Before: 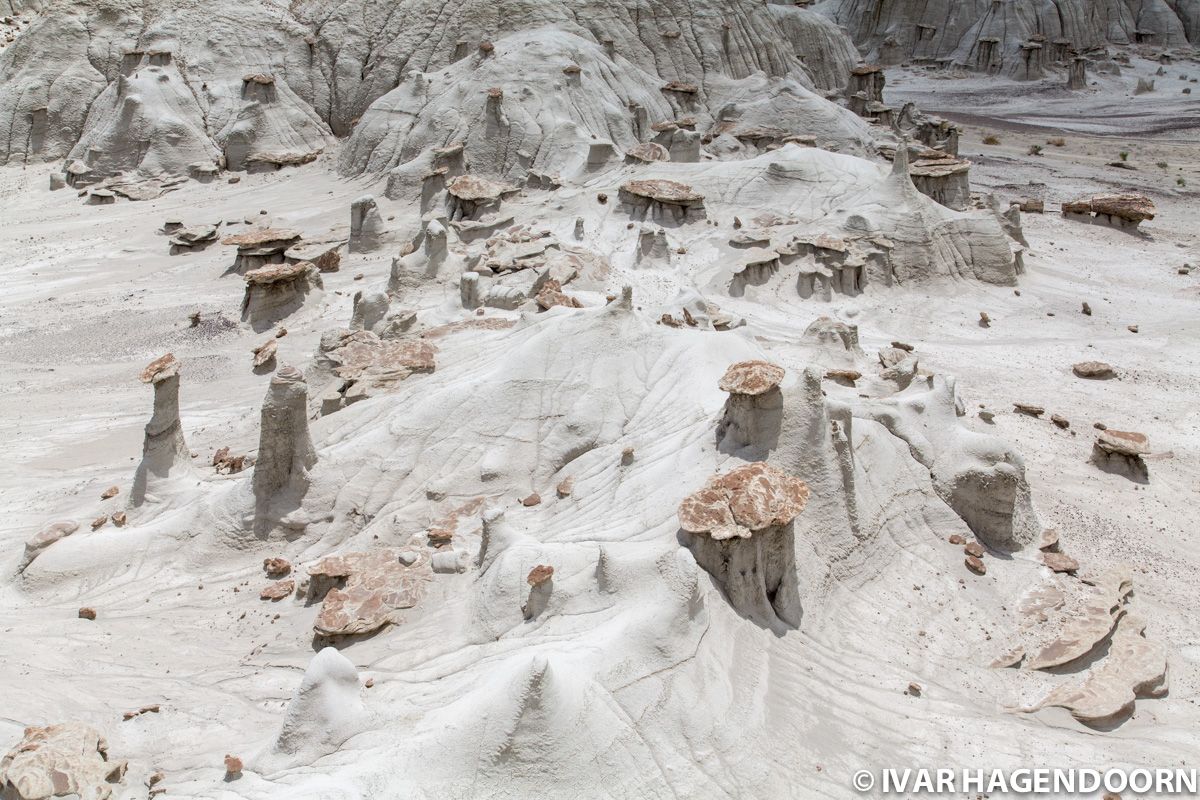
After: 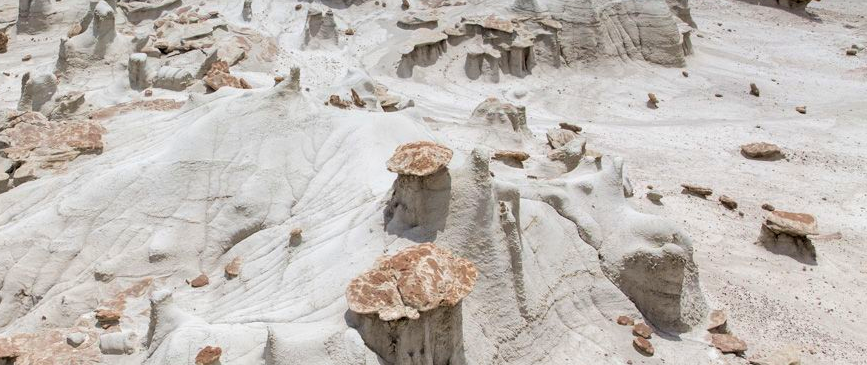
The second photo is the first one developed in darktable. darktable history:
crop and rotate: left 27.705%, top 27.427%, bottom 26.832%
velvia: on, module defaults
